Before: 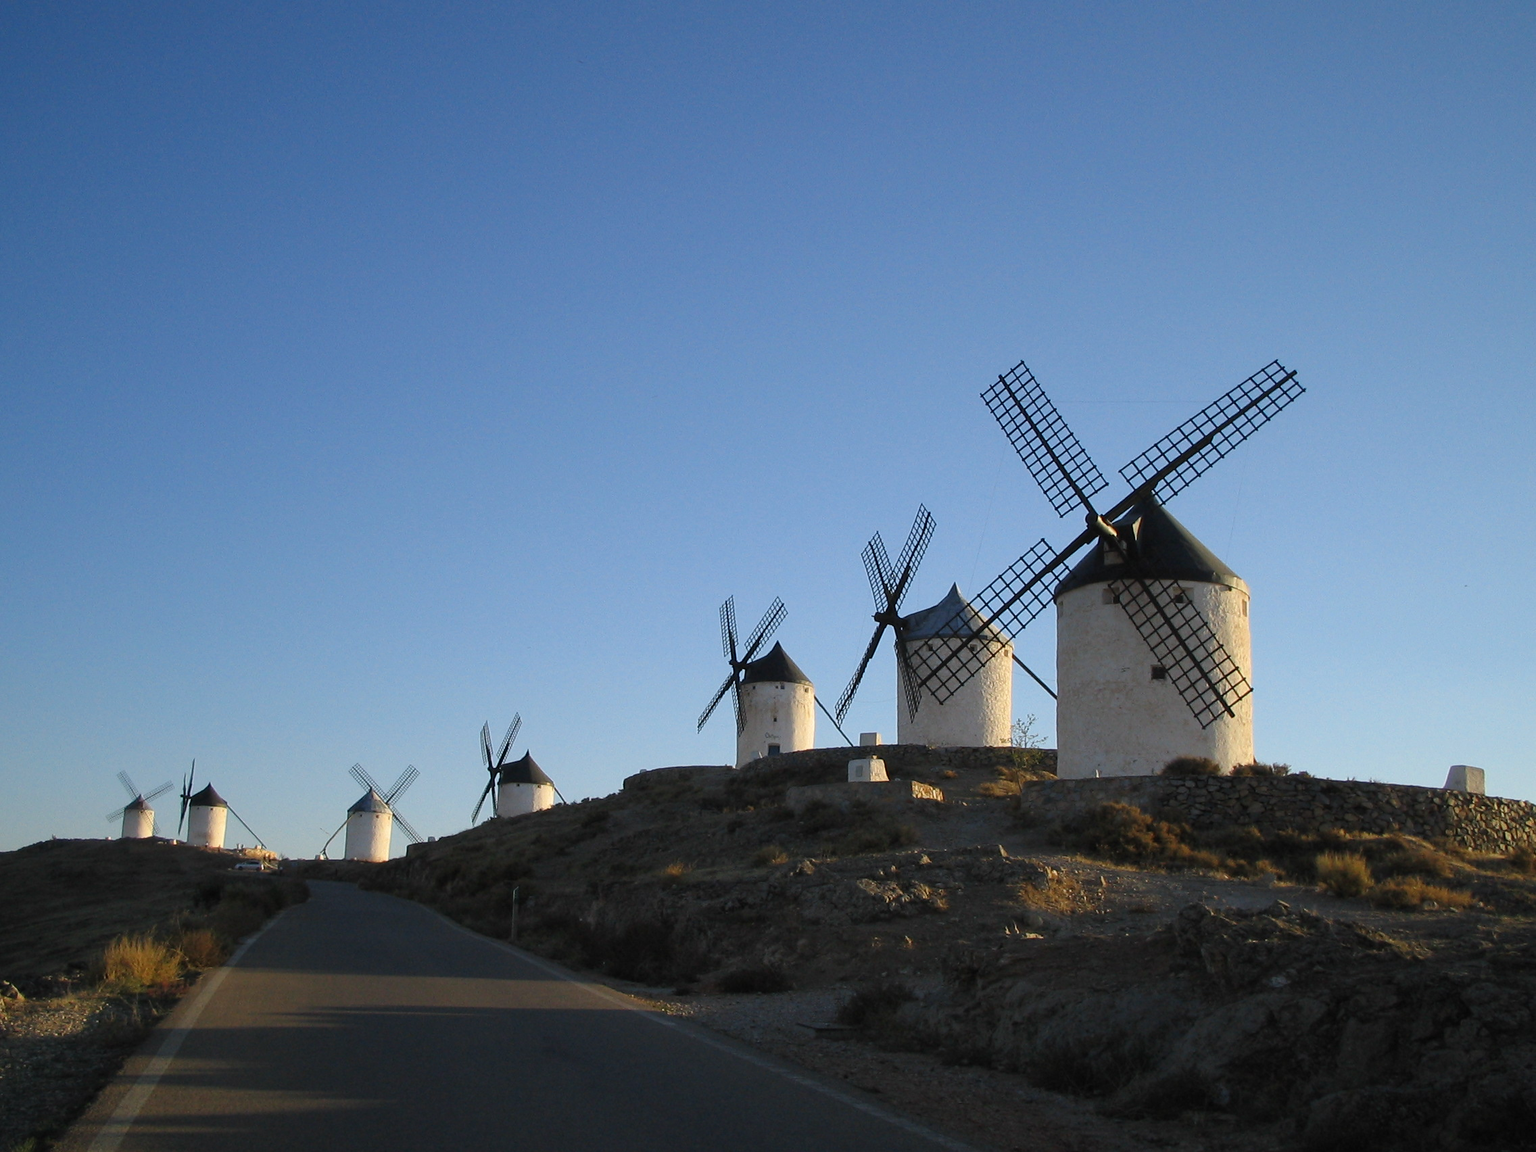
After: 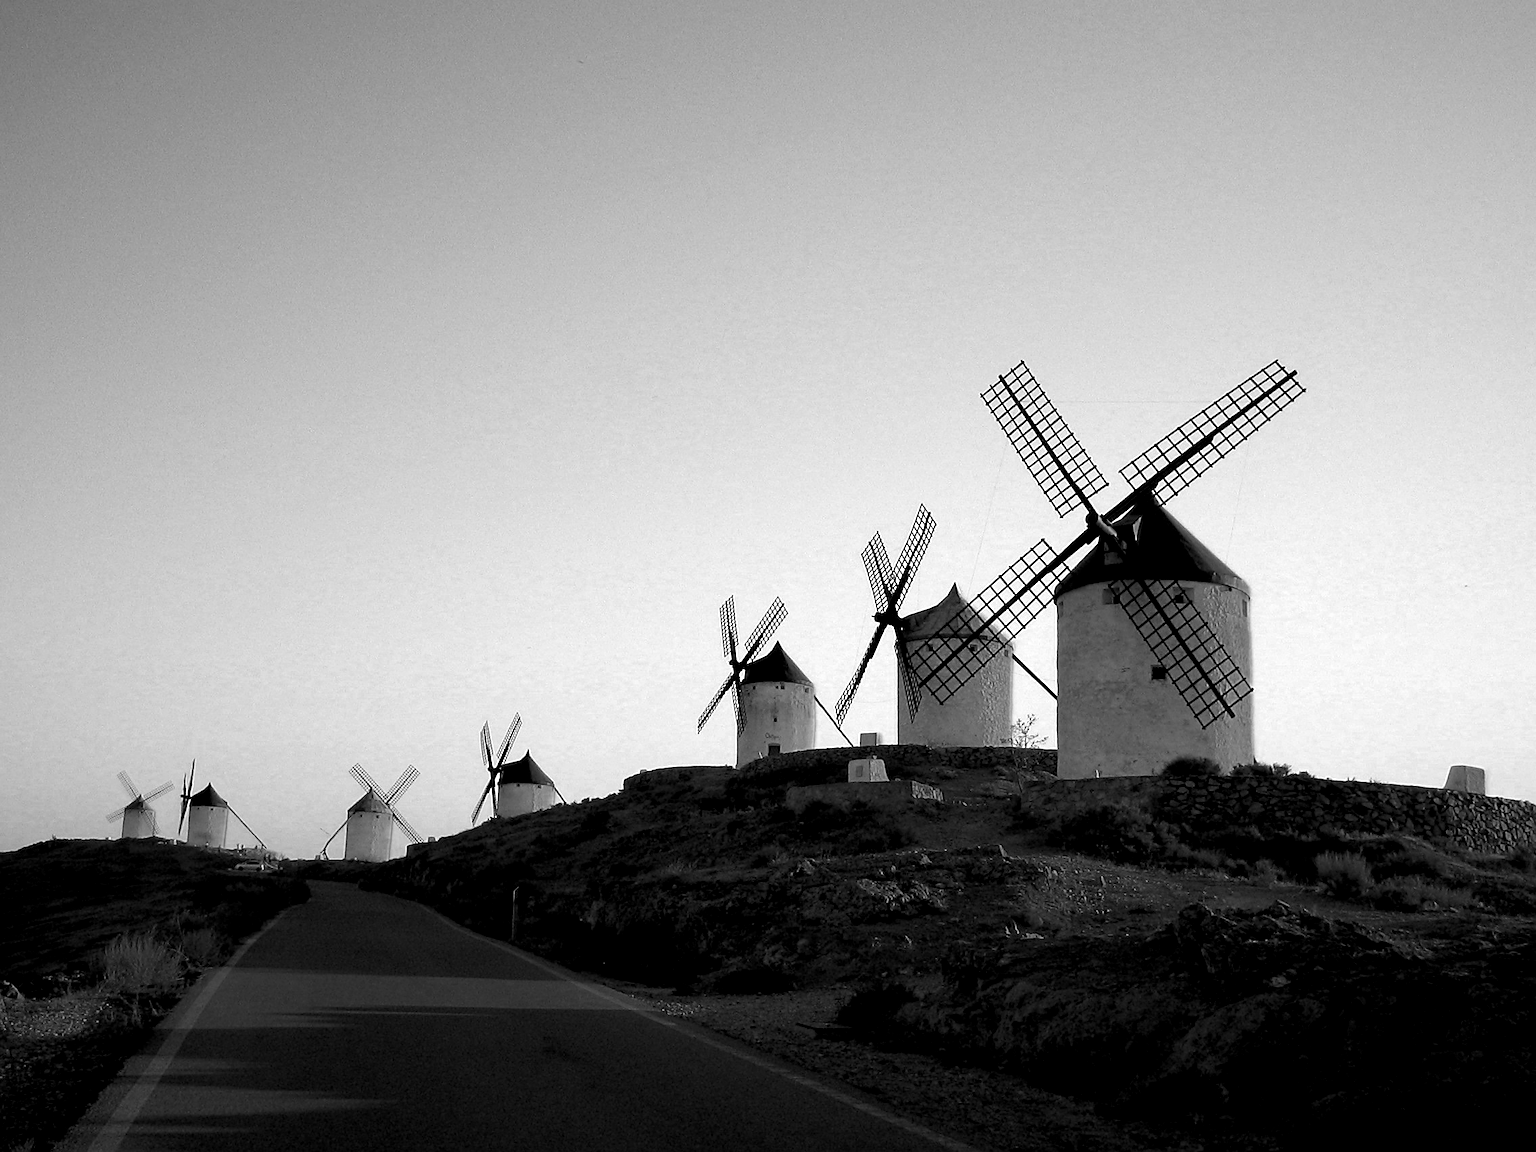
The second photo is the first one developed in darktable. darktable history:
sharpen: on, module defaults
exposure: black level correction 0.012, compensate highlight preservation false
color zones: curves: ch0 [(0.287, 0.048) (0.493, 0.484) (0.737, 0.816)]; ch1 [(0, 0) (0.143, 0) (0.286, 0) (0.429, 0) (0.571, 0) (0.714, 0) (0.857, 0)]
